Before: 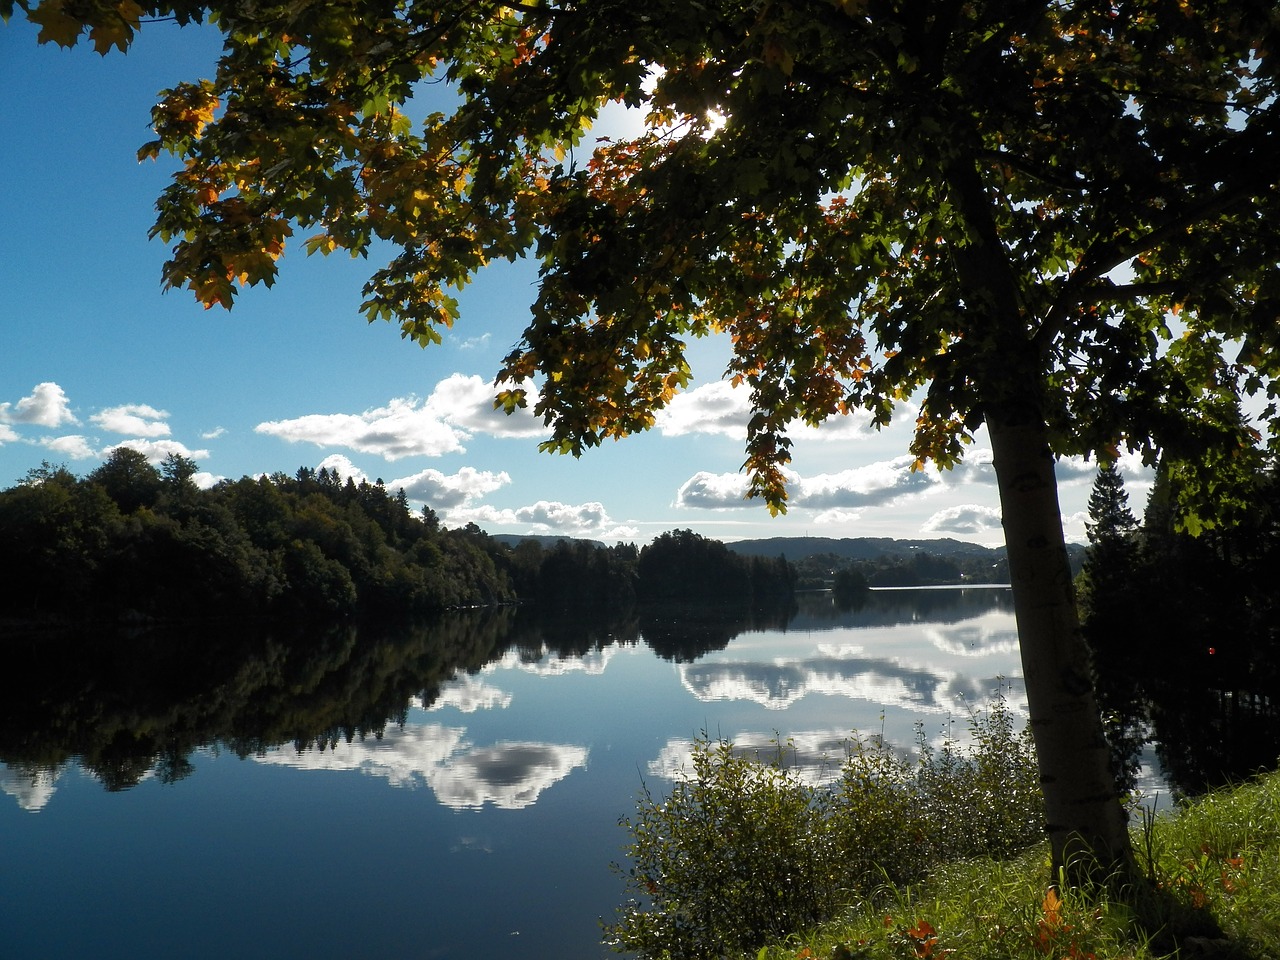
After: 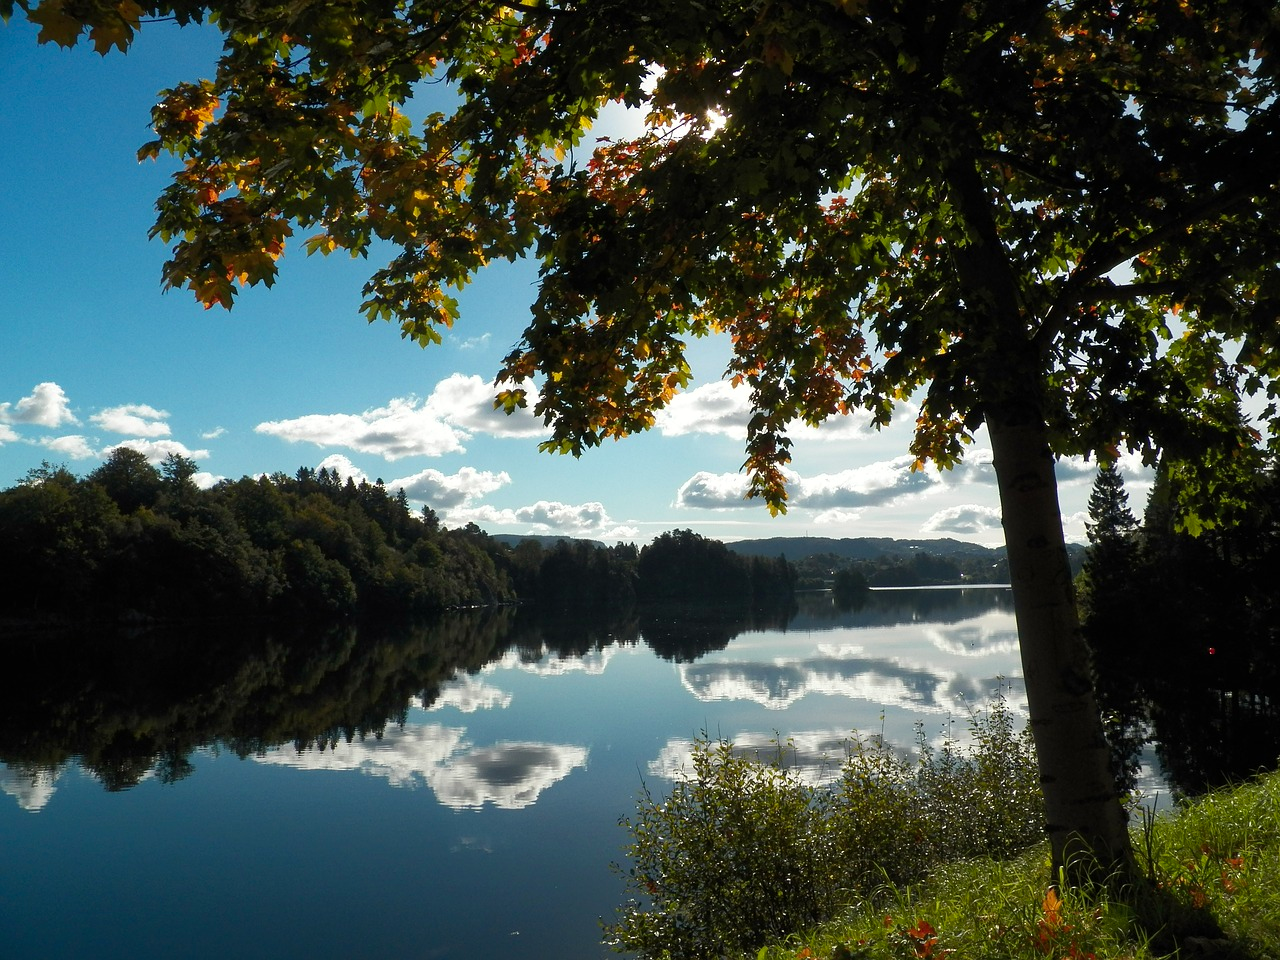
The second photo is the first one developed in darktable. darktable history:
color calibration: output R [0.946, 0.065, -0.013, 0], output G [-0.246, 1.264, -0.017, 0], output B [0.046, -0.098, 1.05, 0], illuminant custom, x 0.344, y 0.359, temperature 5045.54 K
white balance: red 1, blue 1
